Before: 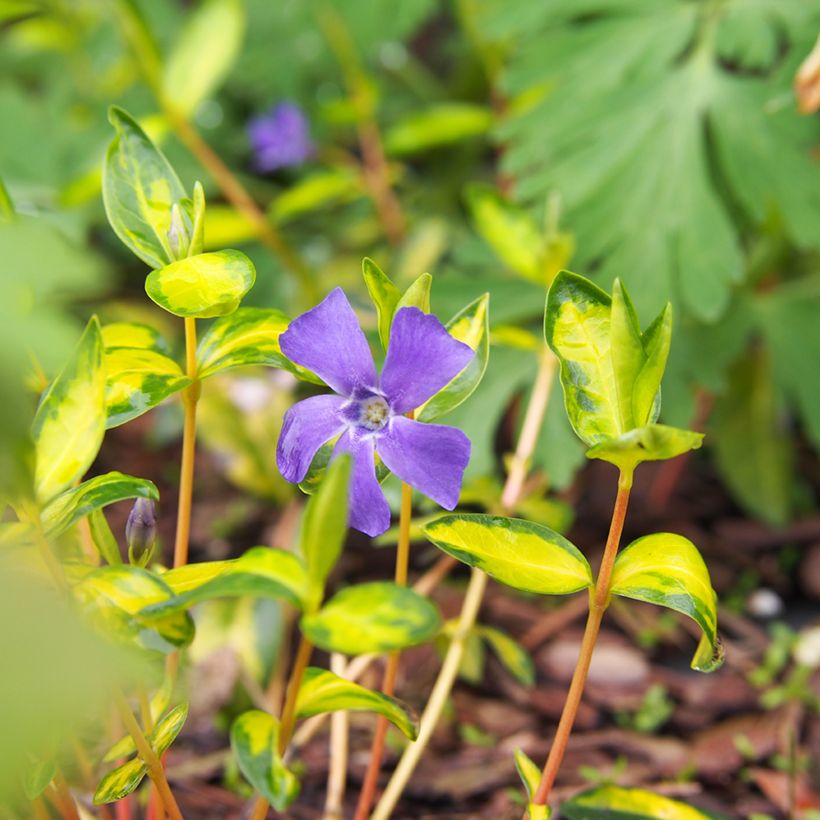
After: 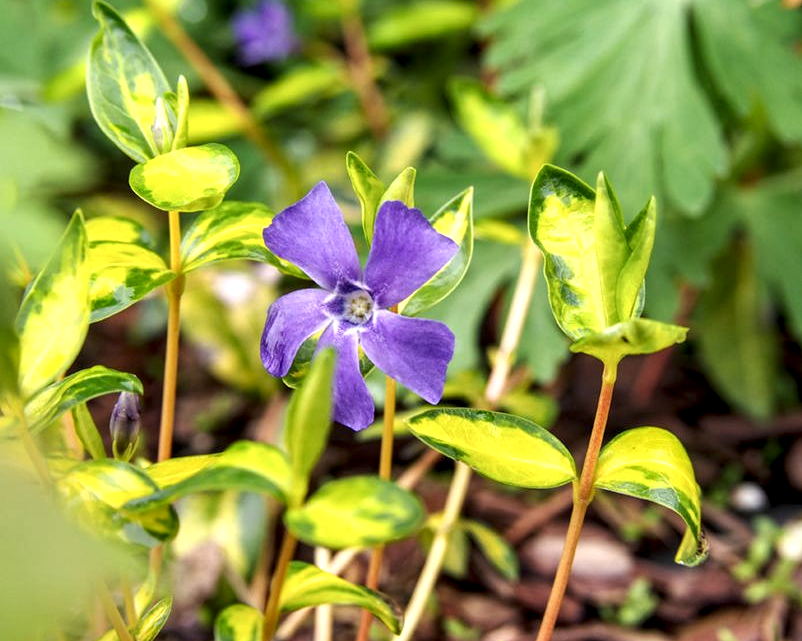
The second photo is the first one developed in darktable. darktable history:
crop and rotate: left 1.957%, top 12.944%, right 0.151%, bottom 8.862%
local contrast: highlights 65%, shadows 53%, detail 168%, midtone range 0.519
